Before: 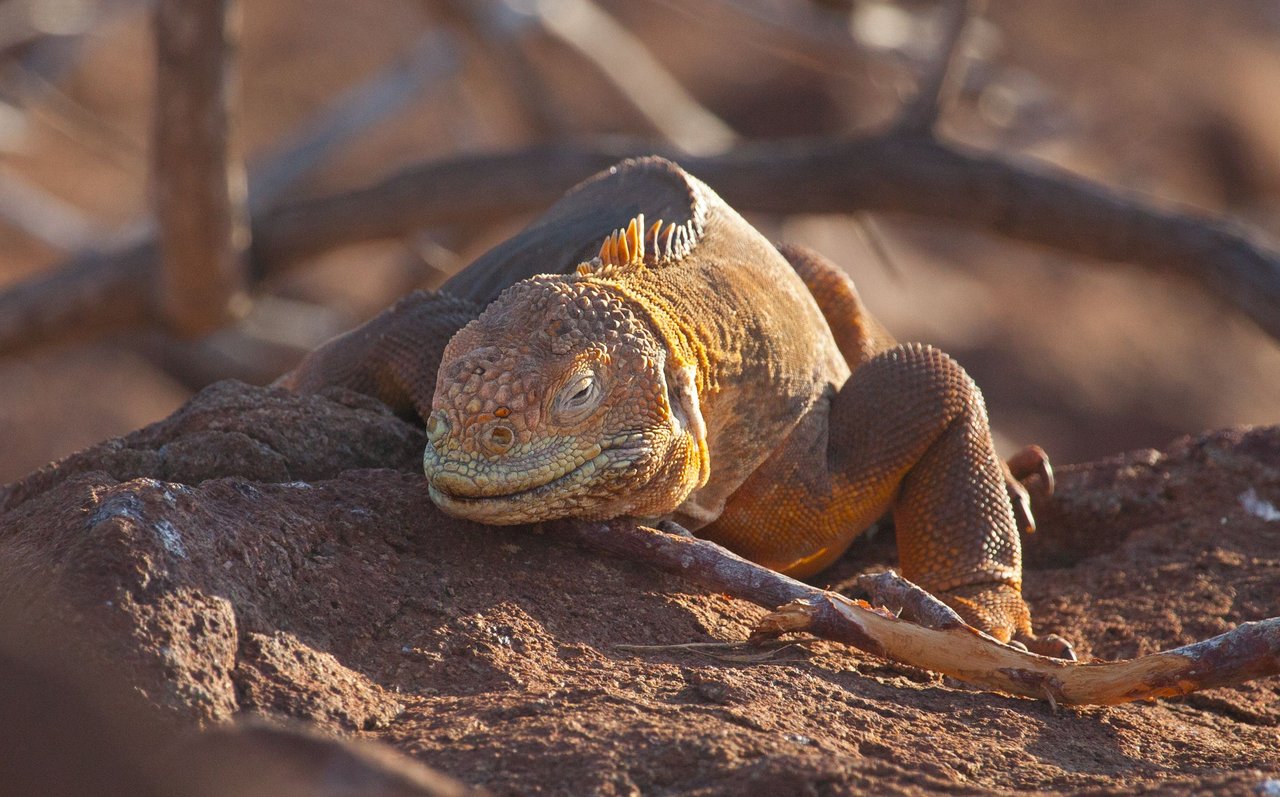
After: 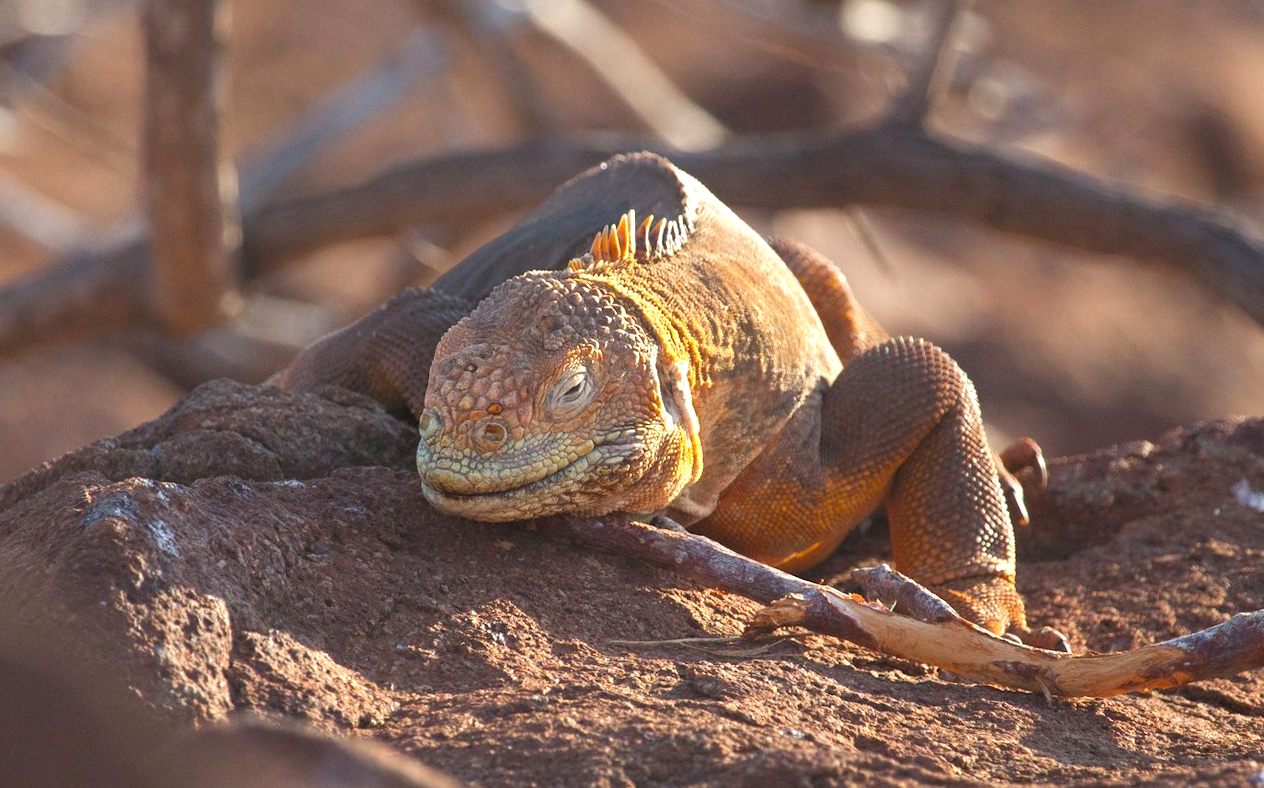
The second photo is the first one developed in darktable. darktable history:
rotate and perspective: rotation -0.45°, automatic cropping original format, crop left 0.008, crop right 0.992, crop top 0.012, crop bottom 0.988
color correction: saturation 0.99
exposure: exposure 0.507 EV, compensate highlight preservation false
